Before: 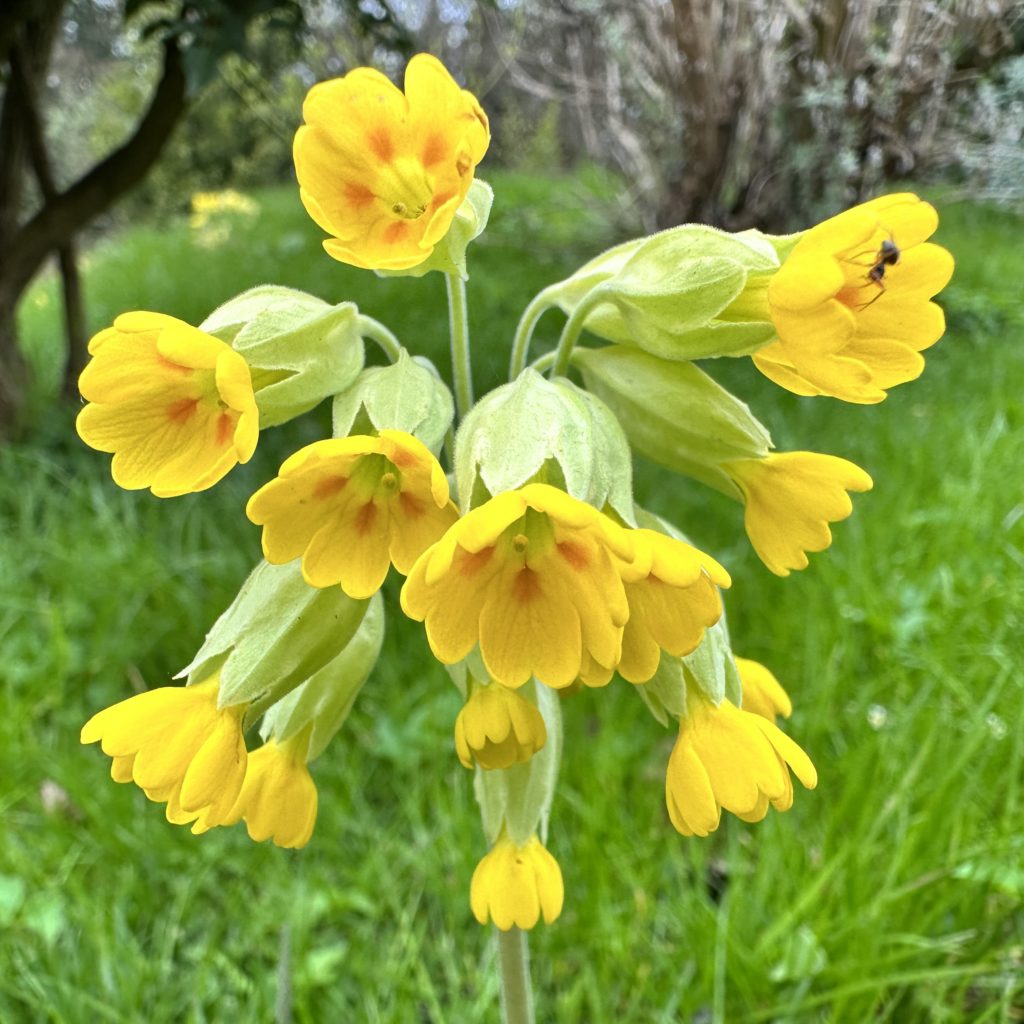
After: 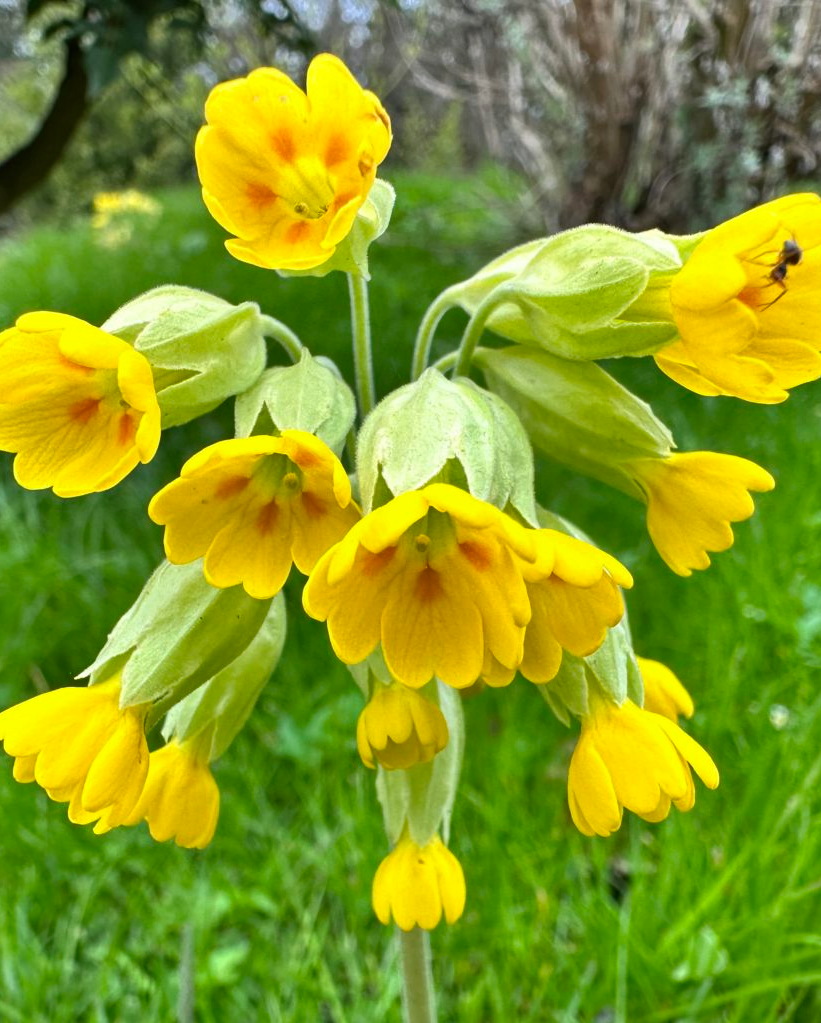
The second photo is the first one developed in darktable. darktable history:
crop and rotate: left 9.597%, right 10.195%
shadows and highlights: low approximation 0.01, soften with gaussian
white balance: emerald 1
